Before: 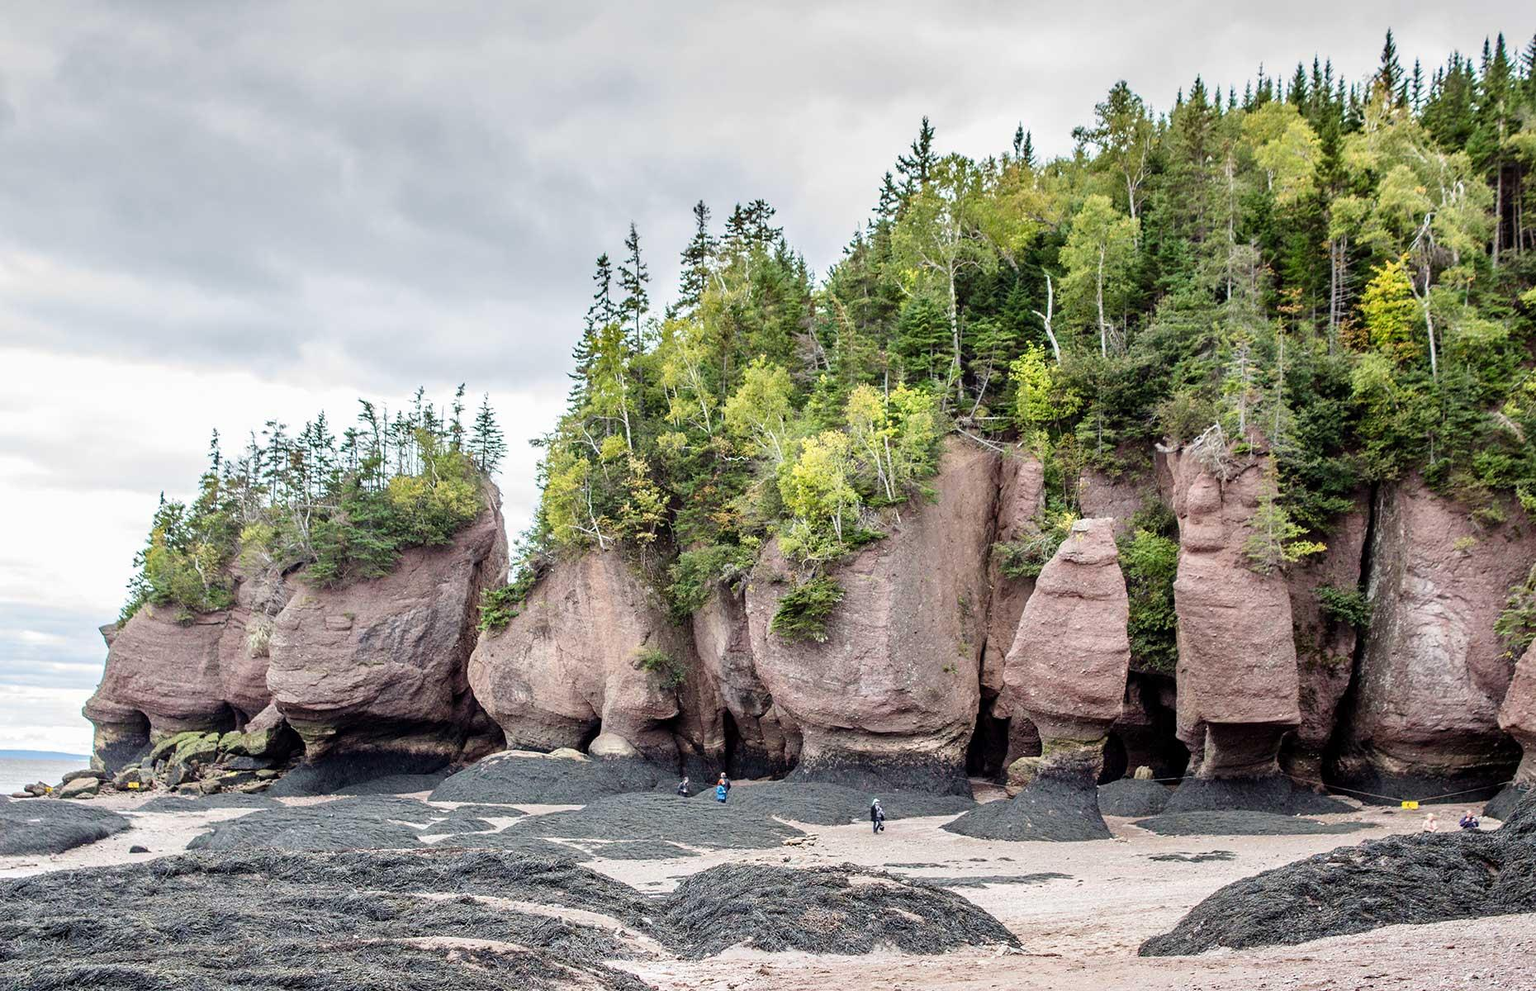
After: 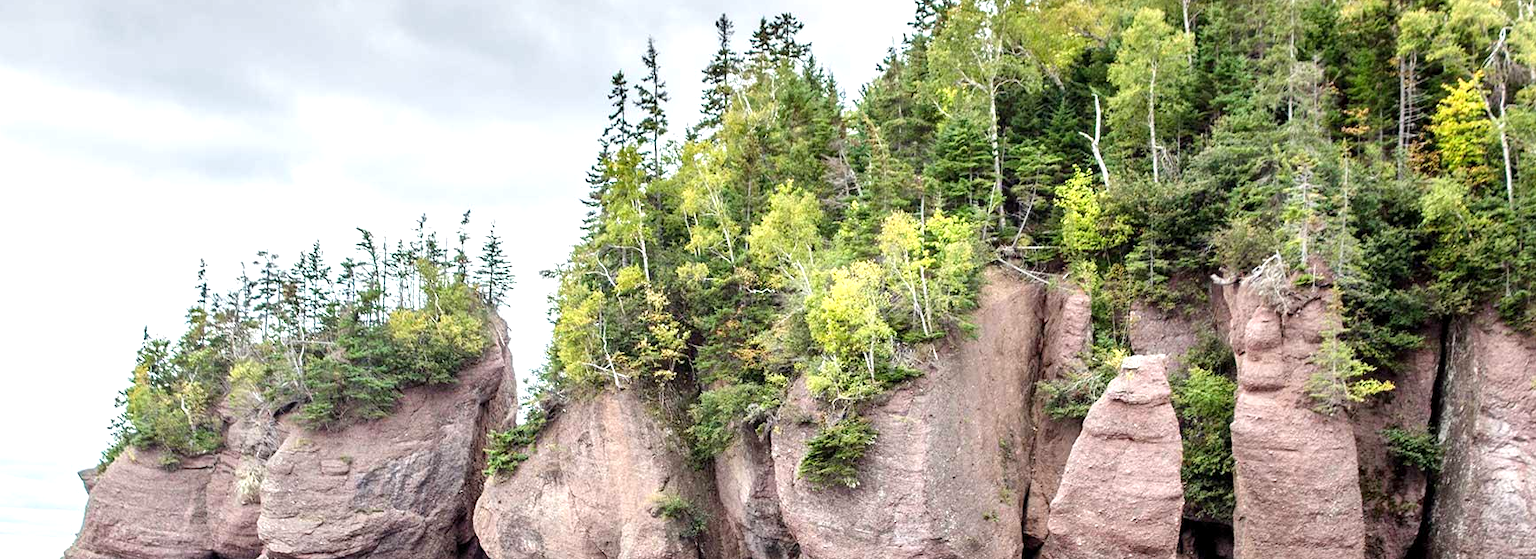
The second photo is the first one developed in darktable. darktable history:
exposure: black level correction 0.001, exposure 0.499 EV, compensate highlight preservation false
crop: left 1.767%, top 18.955%, right 4.969%, bottom 28.344%
